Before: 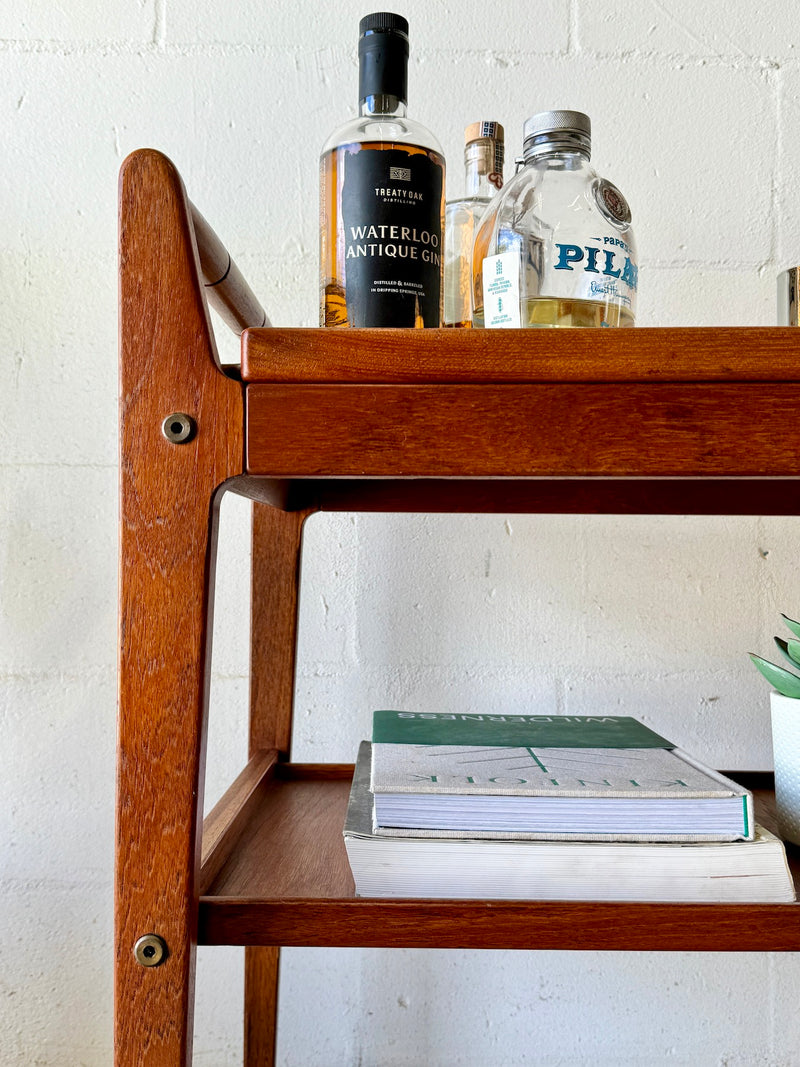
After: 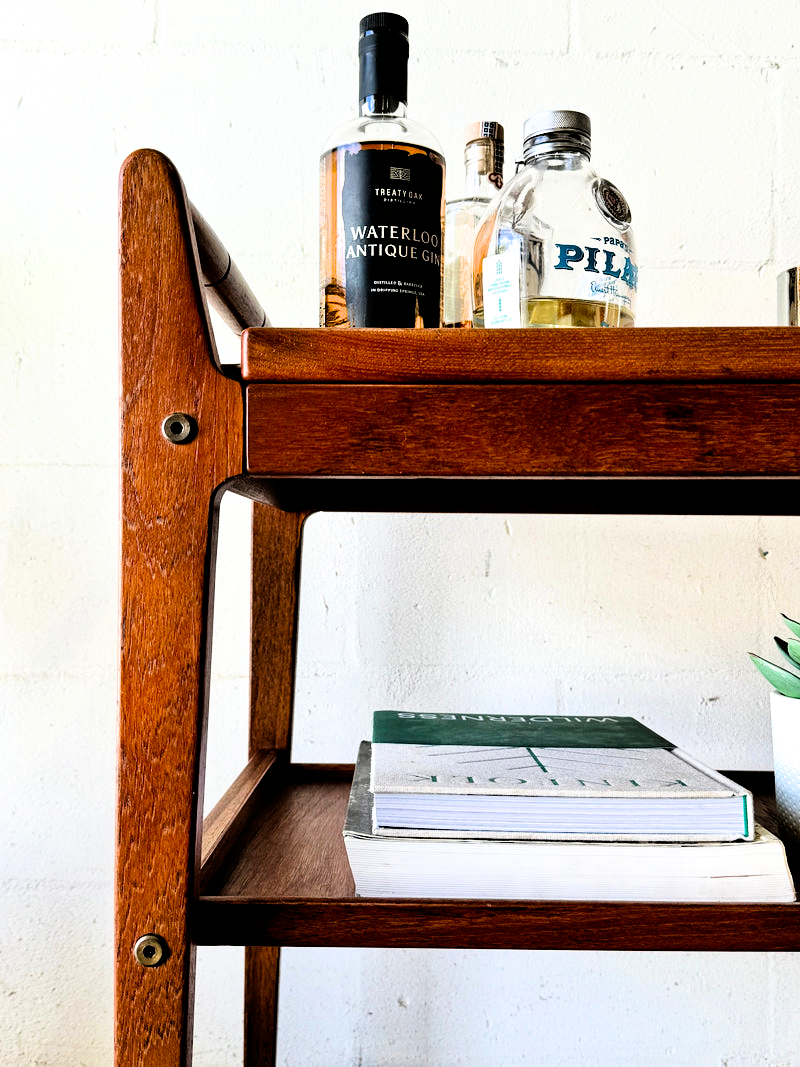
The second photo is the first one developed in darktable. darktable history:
color balance: contrast 6.48%, output saturation 113.3%
filmic rgb: black relative exposure -3.75 EV, white relative exposure 2.4 EV, dynamic range scaling -50%, hardness 3.42, latitude 30%, contrast 1.8
